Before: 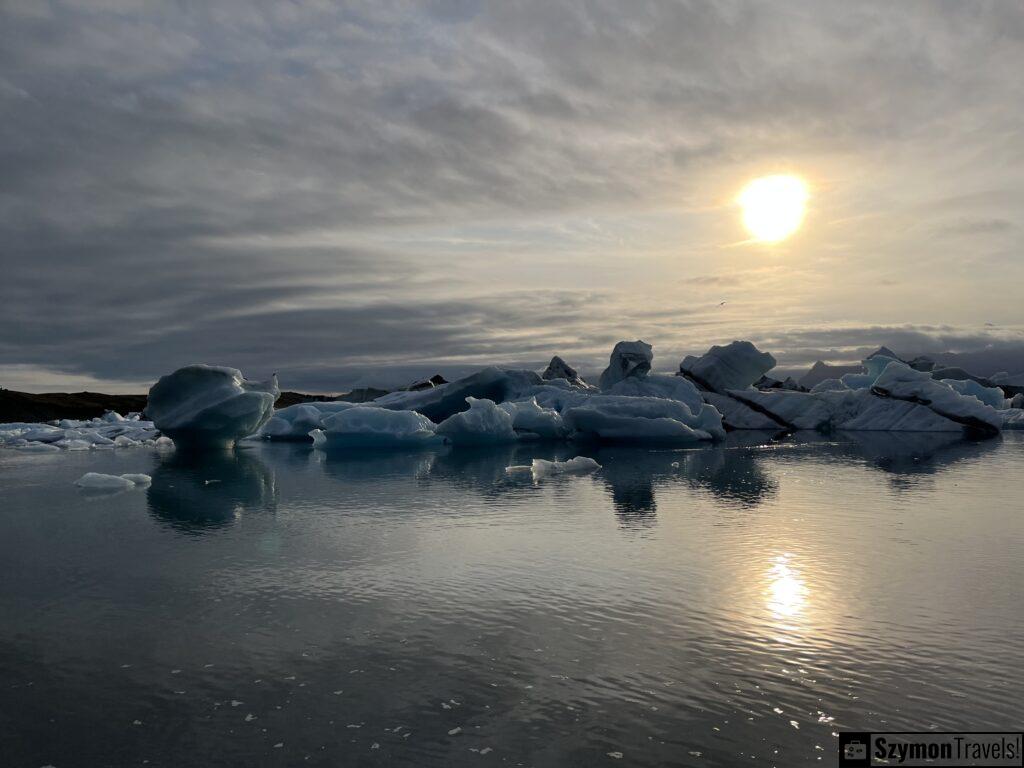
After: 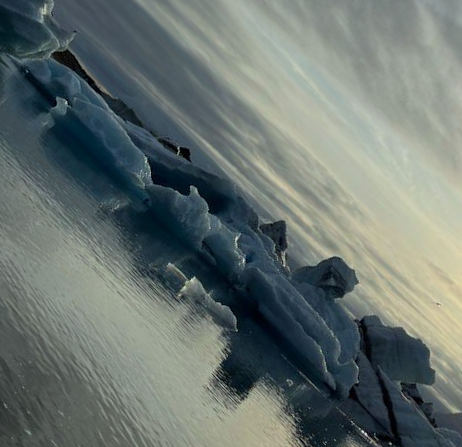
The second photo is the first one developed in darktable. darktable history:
color correction: highlights a* -6.51, highlights b* 0.672
crop and rotate: angle -45.88°, top 16.405%, right 0.869%, bottom 11.626%
